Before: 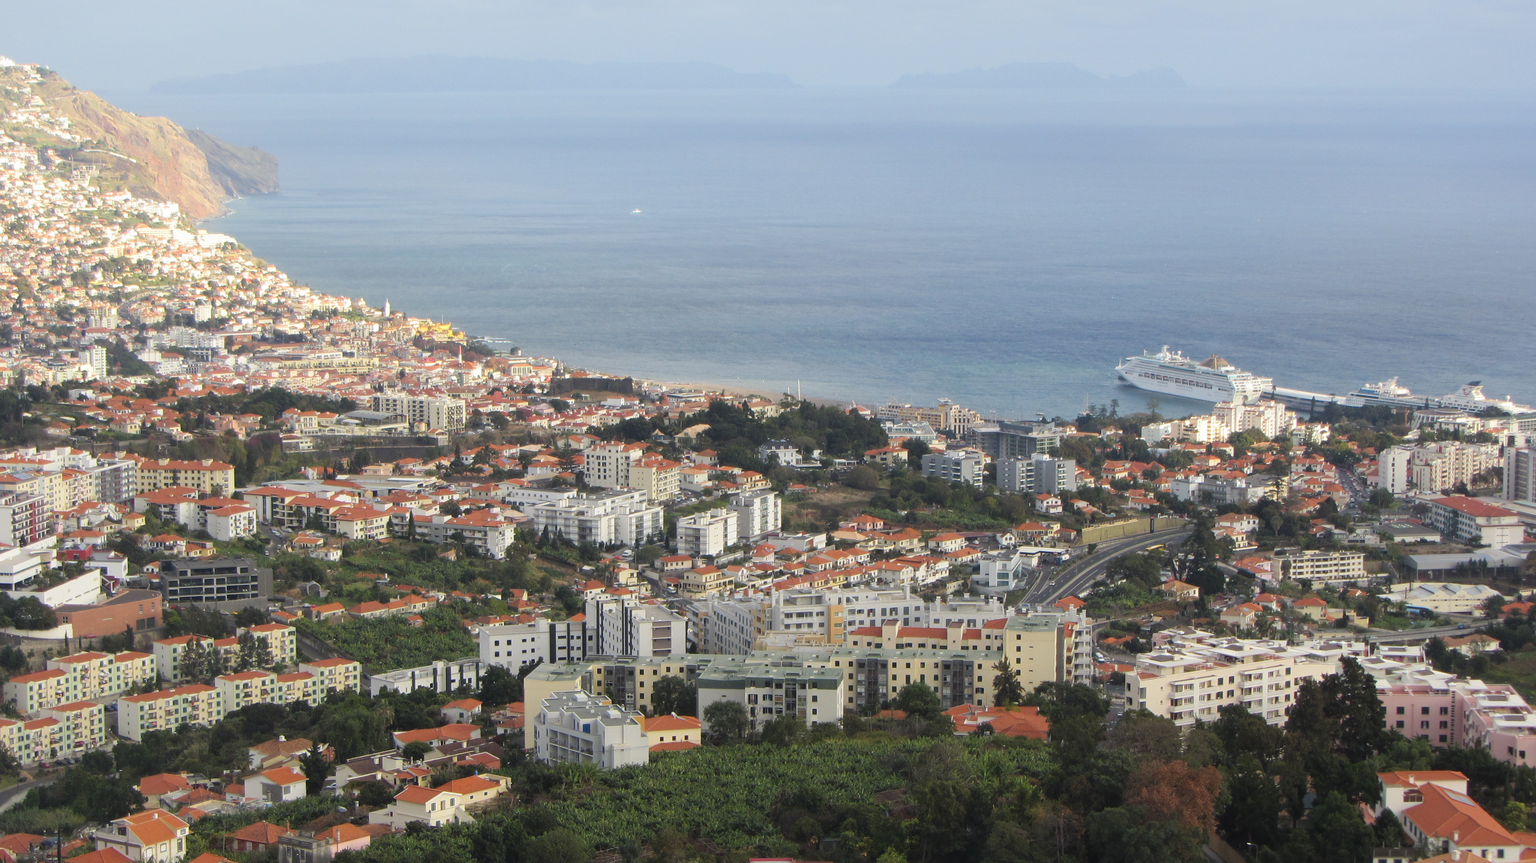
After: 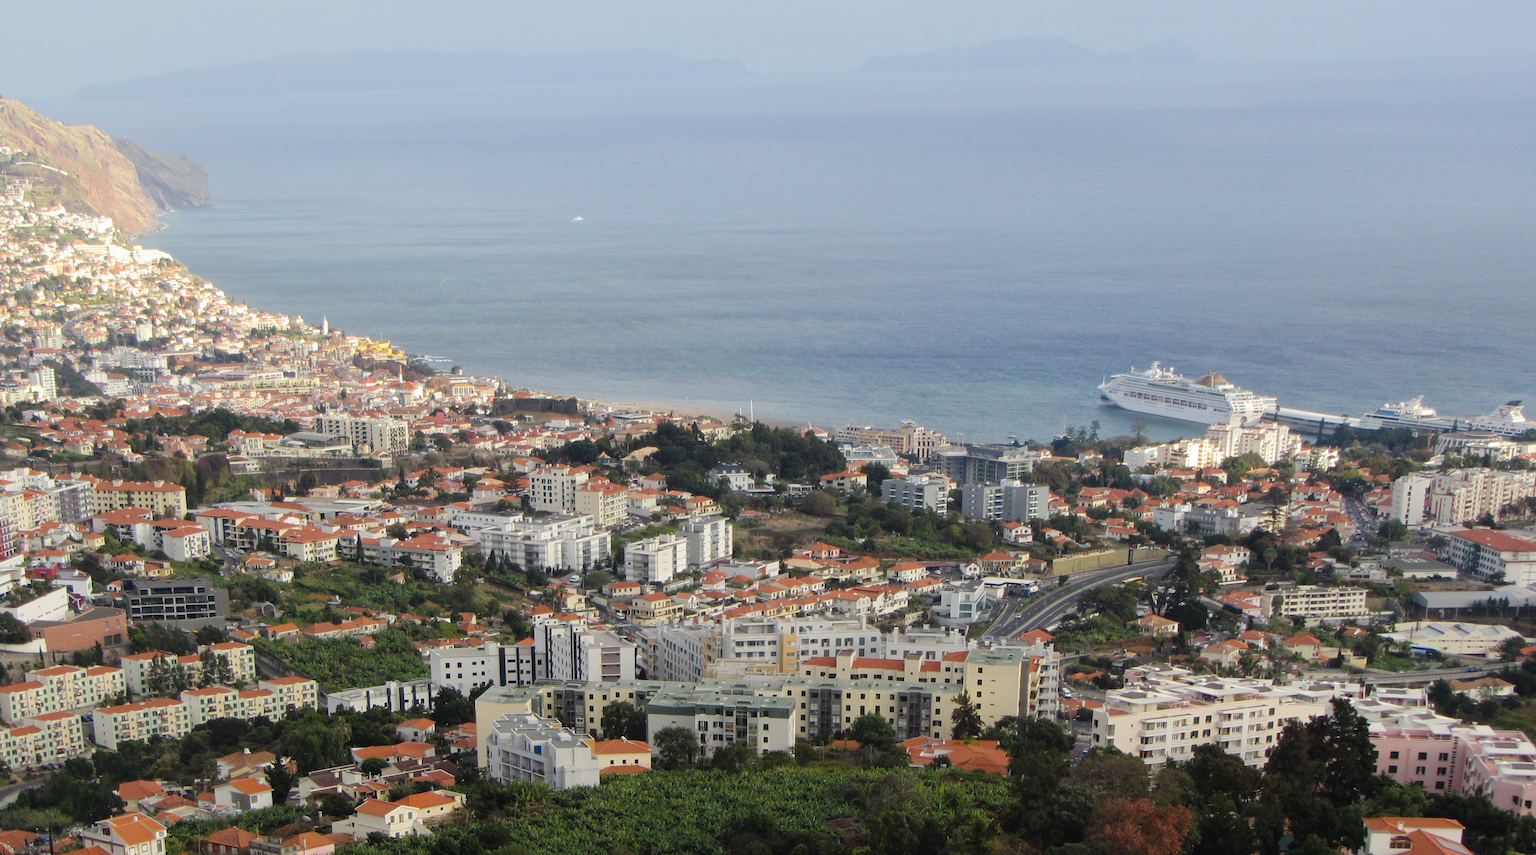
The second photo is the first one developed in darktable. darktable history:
rotate and perspective: rotation 0.062°, lens shift (vertical) 0.115, lens shift (horizontal) -0.133, crop left 0.047, crop right 0.94, crop top 0.061, crop bottom 0.94
tone curve: curves: ch0 [(0, 0) (0.003, 0.008) (0.011, 0.01) (0.025, 0.012) (0.044, 0.023) (0.069, 0.033) (0.1, 0.046) (0.136, 0.075) (0.177, 0.116) (0.224, 0.171) (0.277, 0.235) (0.335, 0.312) (0.399, 0.397) (0.468, 0.466) (0.543, 0.54) (0.623, 0.62) (0.709, 0.701) (0.801, 0.782) (0.898, 0.877) (1, 1)], preserve colors none
